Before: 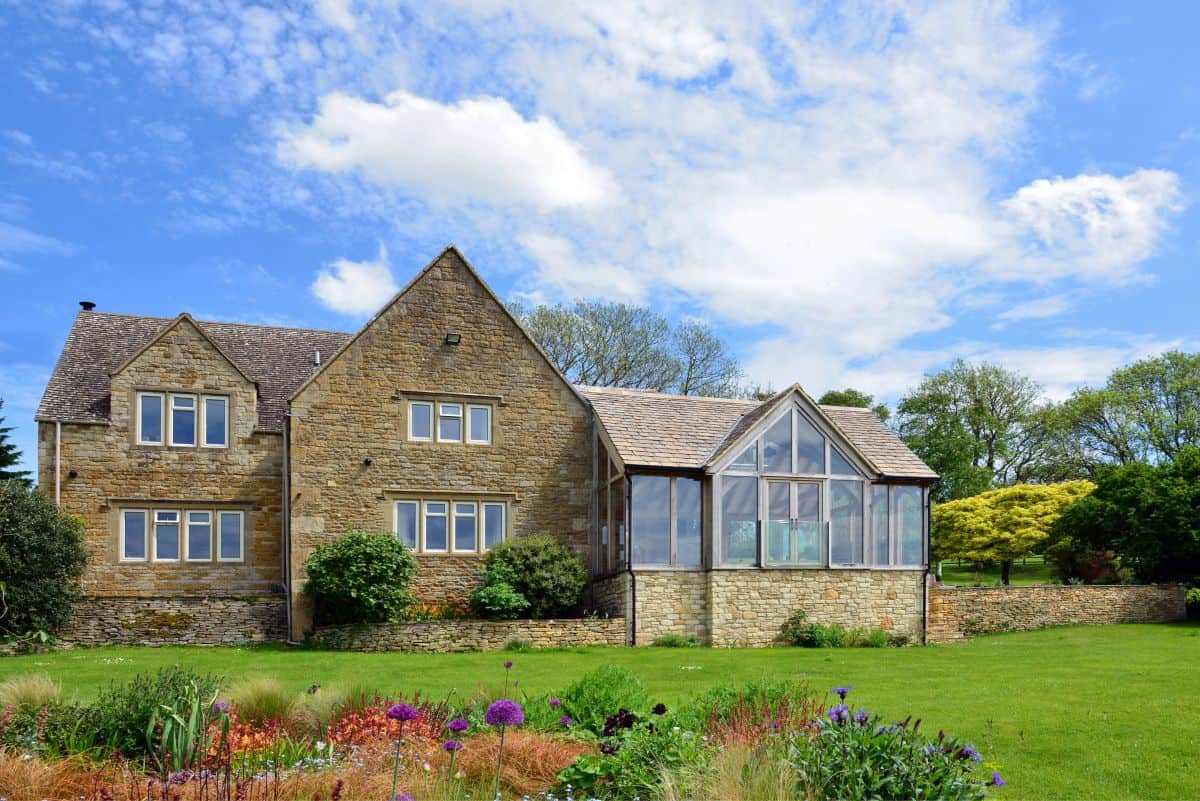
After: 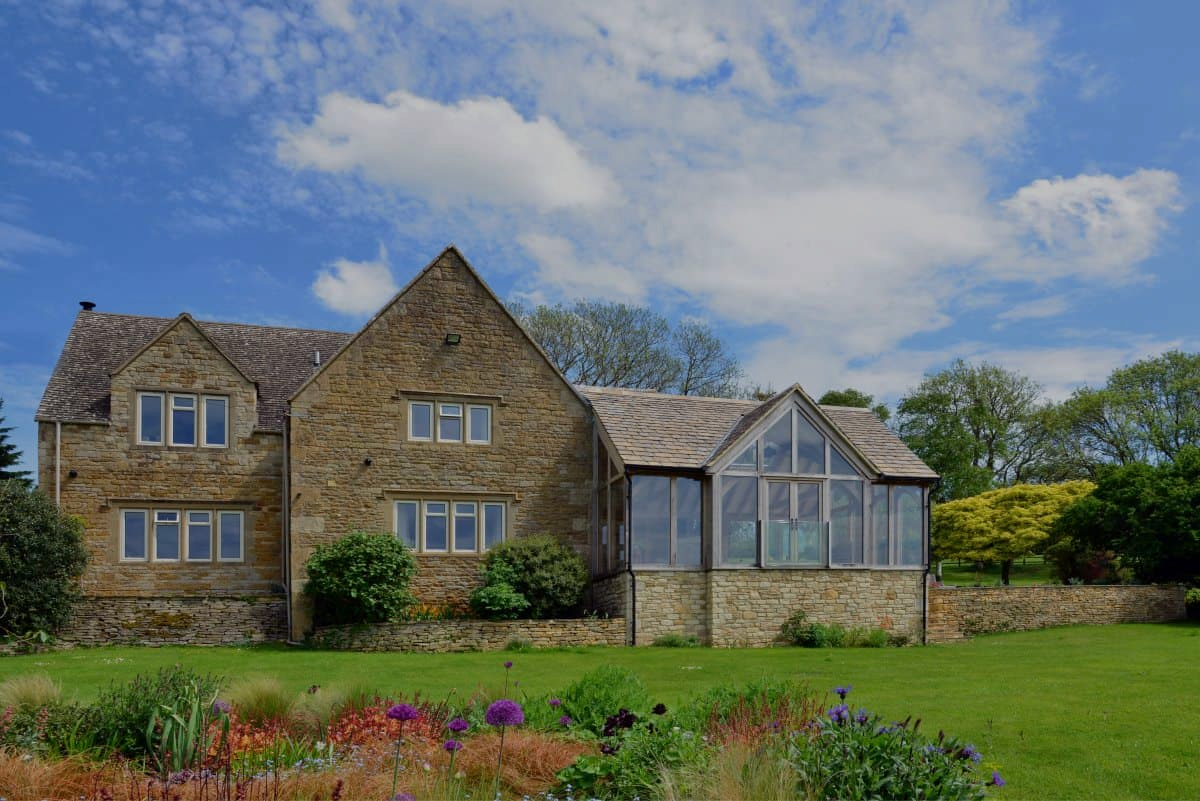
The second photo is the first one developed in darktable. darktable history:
tone equalizer: -8 EV -0.037 EV, -7 EV 0.019 EV, -6 EV -0.007 EV, -5 EV 0.005 EV, -4 EV -0.044 EV, -3 EV -0.234 EV, -2 EV -0.66 EV, -1 EV -0.988 EV, +0 EV -0.946 EV, smoothing diameter 24.85%, edges refinement/feathering 8.55, preserve details guided filter
